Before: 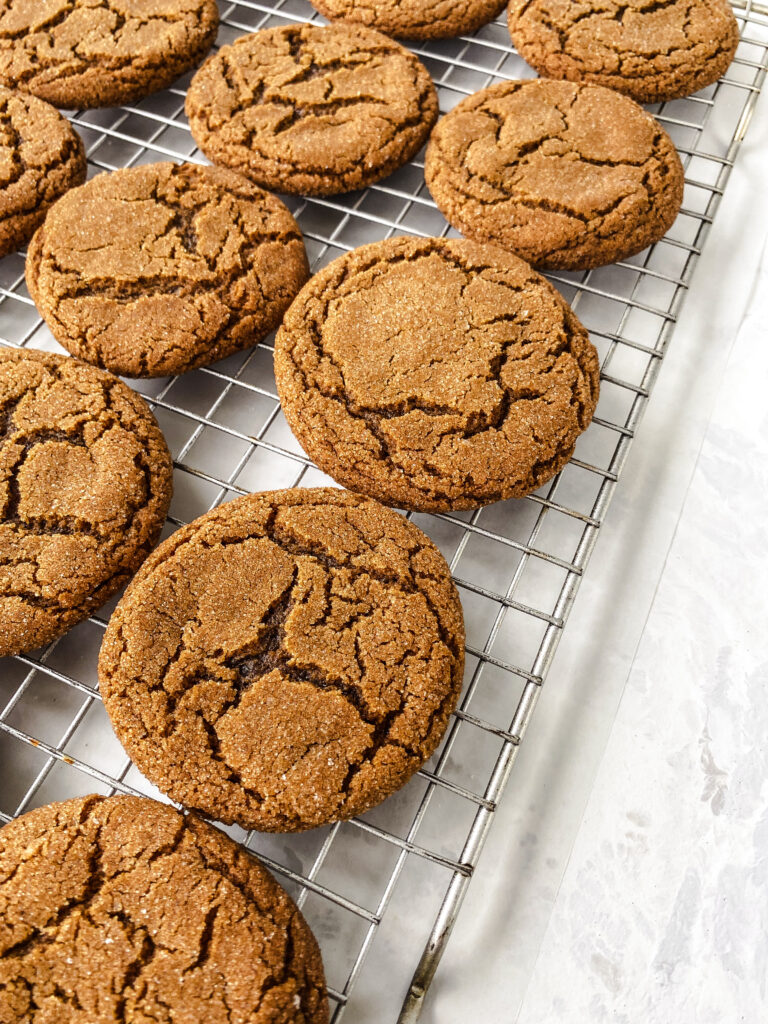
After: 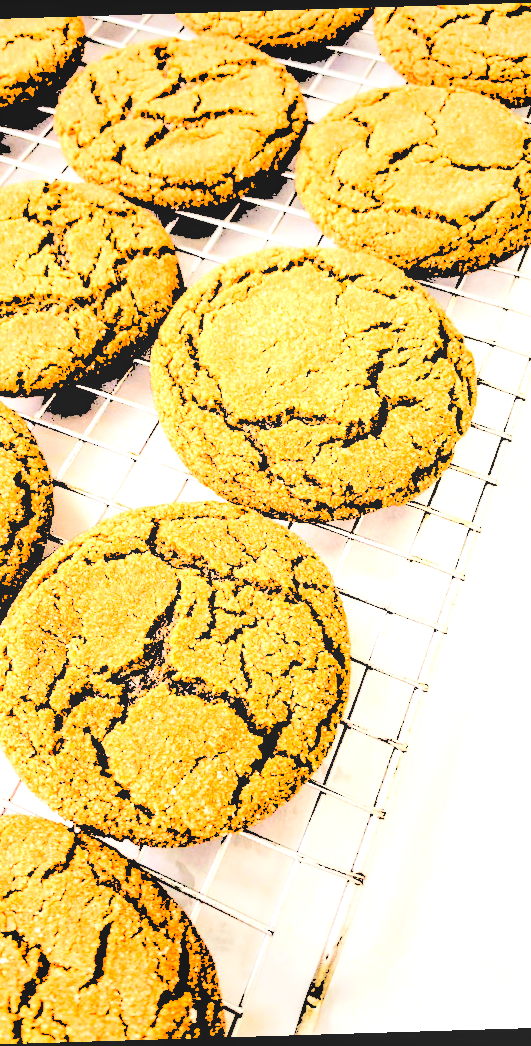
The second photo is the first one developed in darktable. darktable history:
local contrast: detail 110%
crop: left 16.899%, right 16.556%
rotate and perspective: rotation -1.75°, automatic cropping off
levels: levels [0.246, 0.246, 0.506]
